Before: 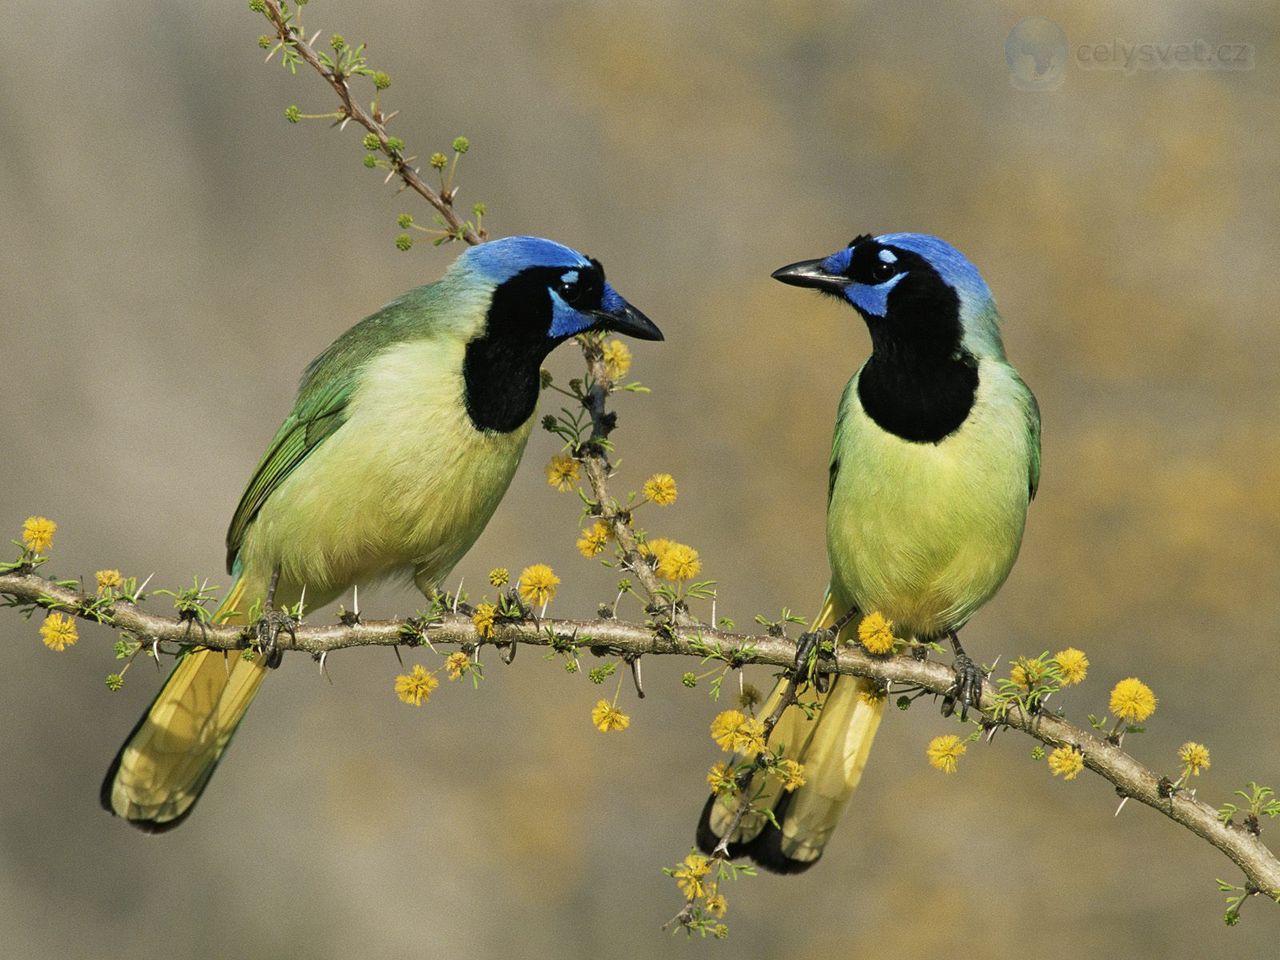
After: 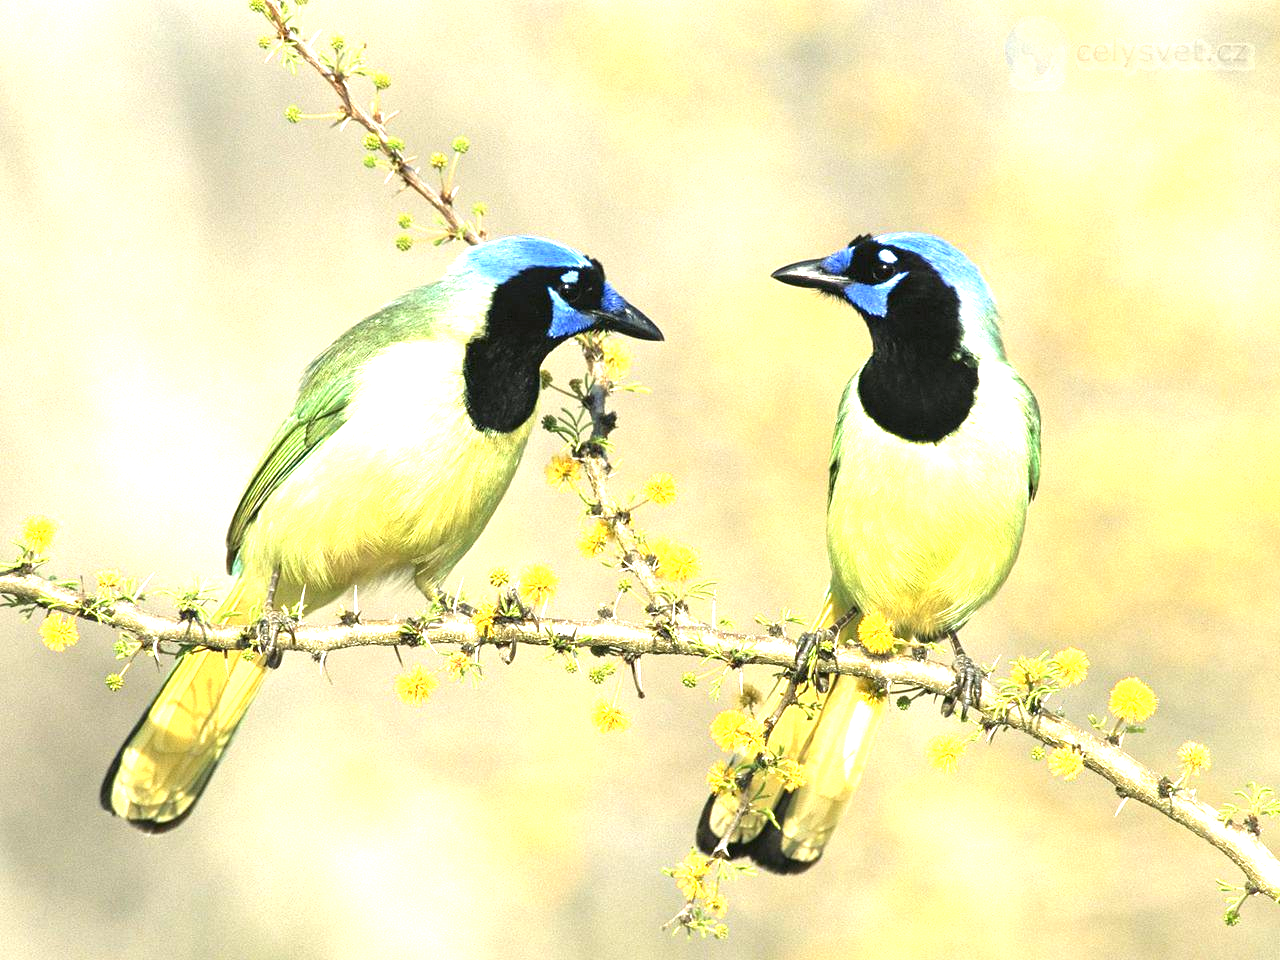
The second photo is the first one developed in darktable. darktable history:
exposure: black level correction 0, exposure 2 EV, compensate highlight preservation false
white balance: emerald 1
